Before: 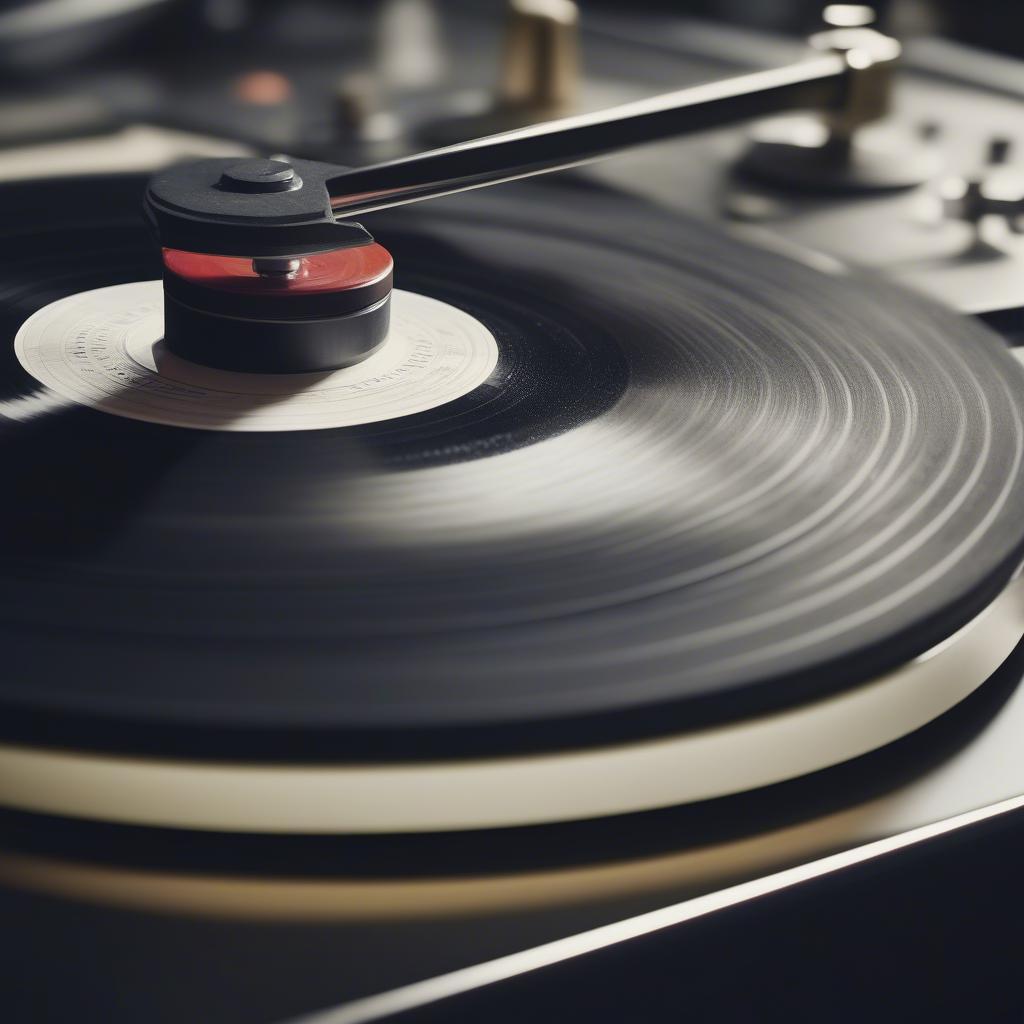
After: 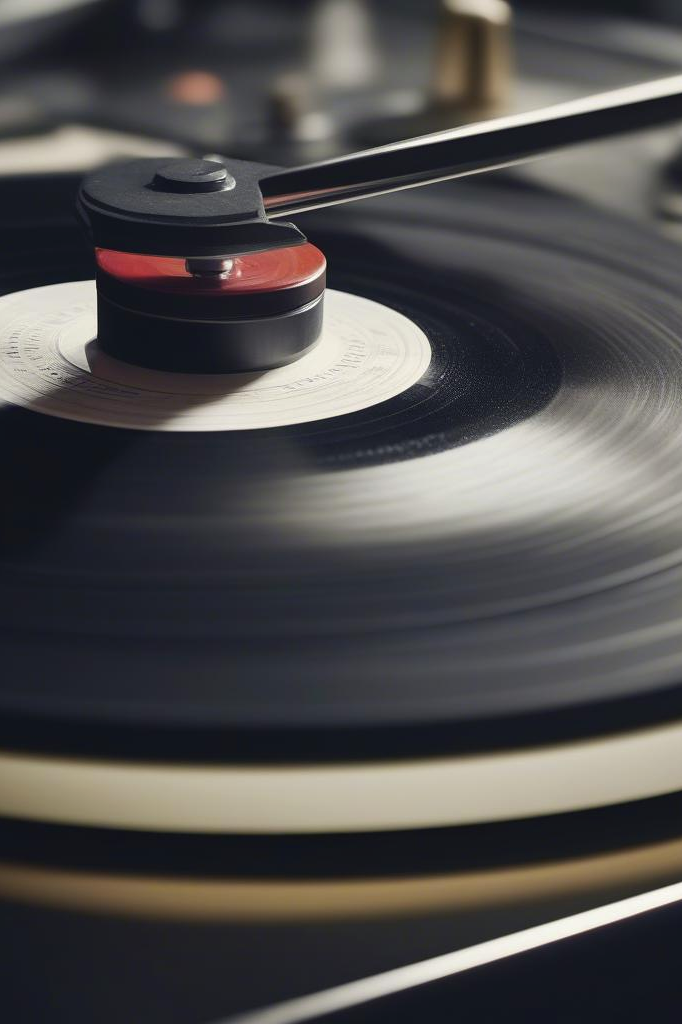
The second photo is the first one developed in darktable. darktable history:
color correction: highlights a* -0.182, highlights b* -0.124
crop and rotate: left 6.617%, right 26.717%
color balance rgb: perceptual saturation grading › global saturation 3.7%, global vibrance 5.56%, contrast 3.24%
